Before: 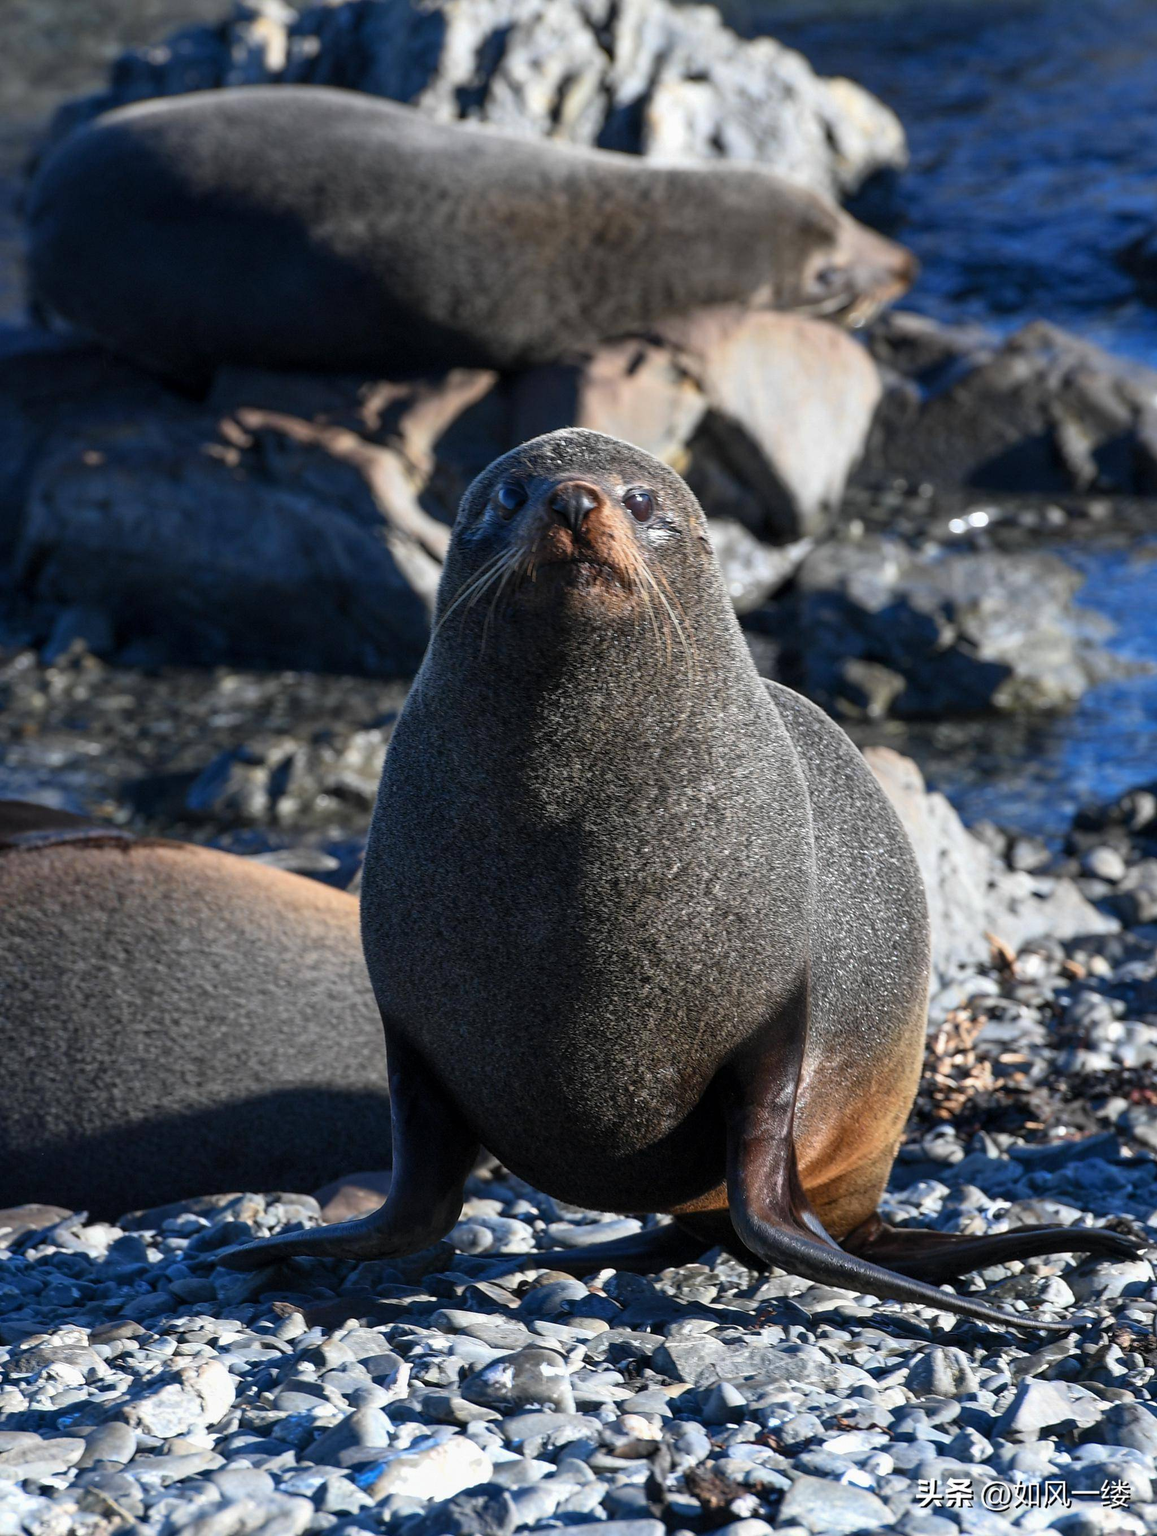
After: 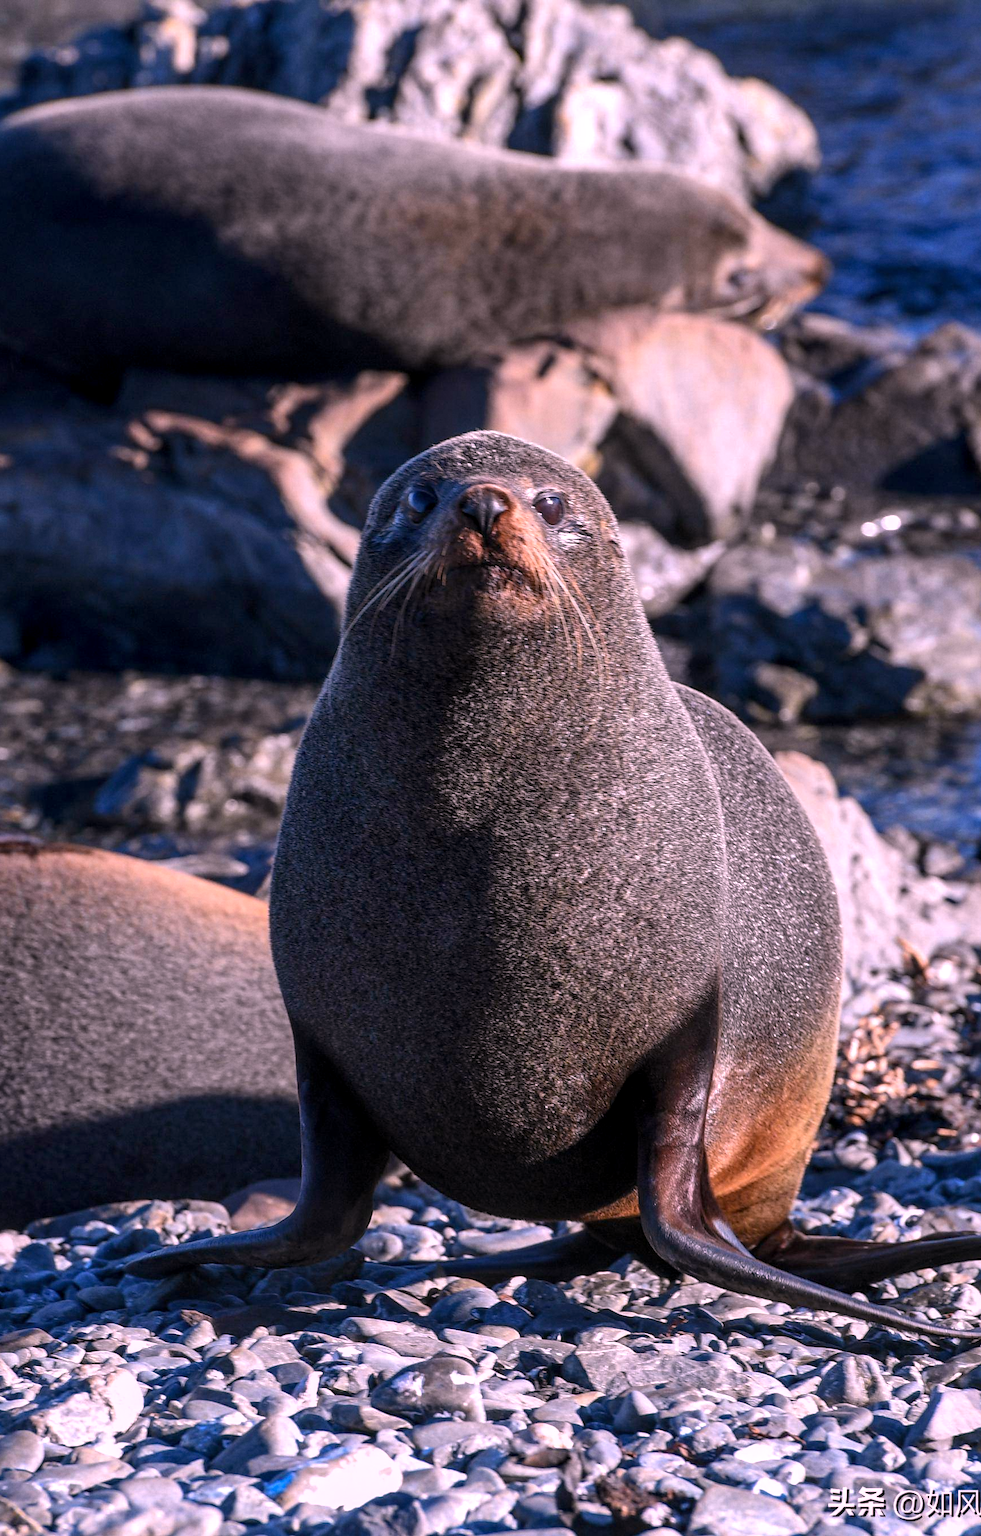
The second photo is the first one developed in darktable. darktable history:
shadows and highlights: shadows -20, white point adjustment -2, highlights -35
crop: left 8.026%, right 7.374%
white balance: red 1.188, blue 1.11
exposure: exposure 0.081 EV, compensate highlight preservation false
local contrast: on, module defaults
sharpen: radius 2.883, amount 0.868, threshold 47.523
grain: coarseness 14.57 ISO, strength 8.8%
